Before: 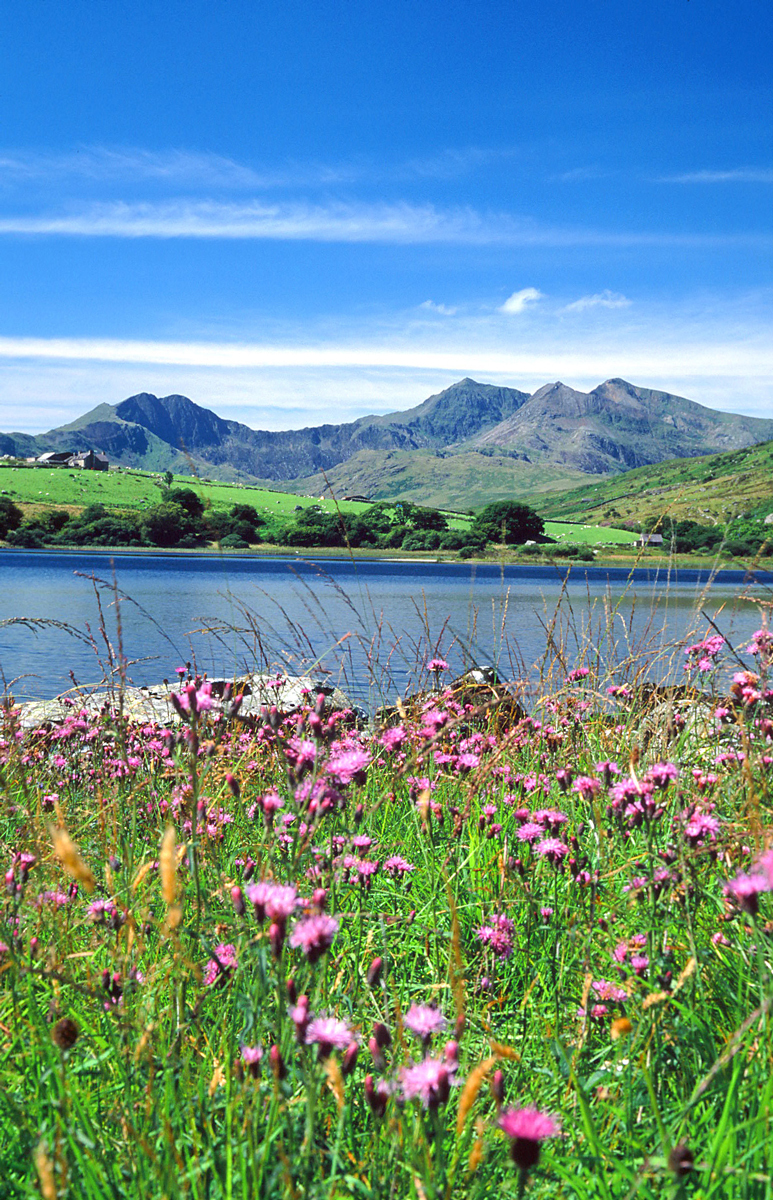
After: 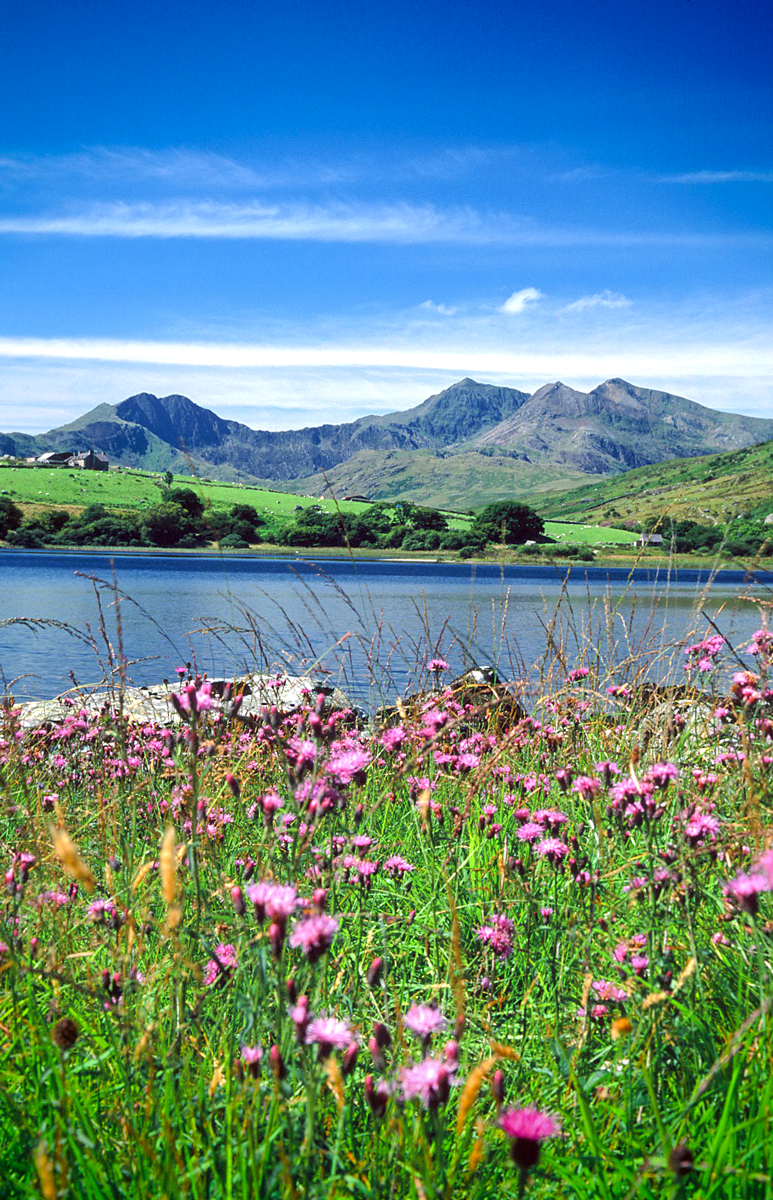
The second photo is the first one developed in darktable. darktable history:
vignetting: fall-off start 88.53%, fall-off radius 44.2%, saturation 0.376, width/height ratio 1.161
local contrast: highlights 100%, shadows 100%, detail 120%, midtone range 0.2
white balance: emerald 1
